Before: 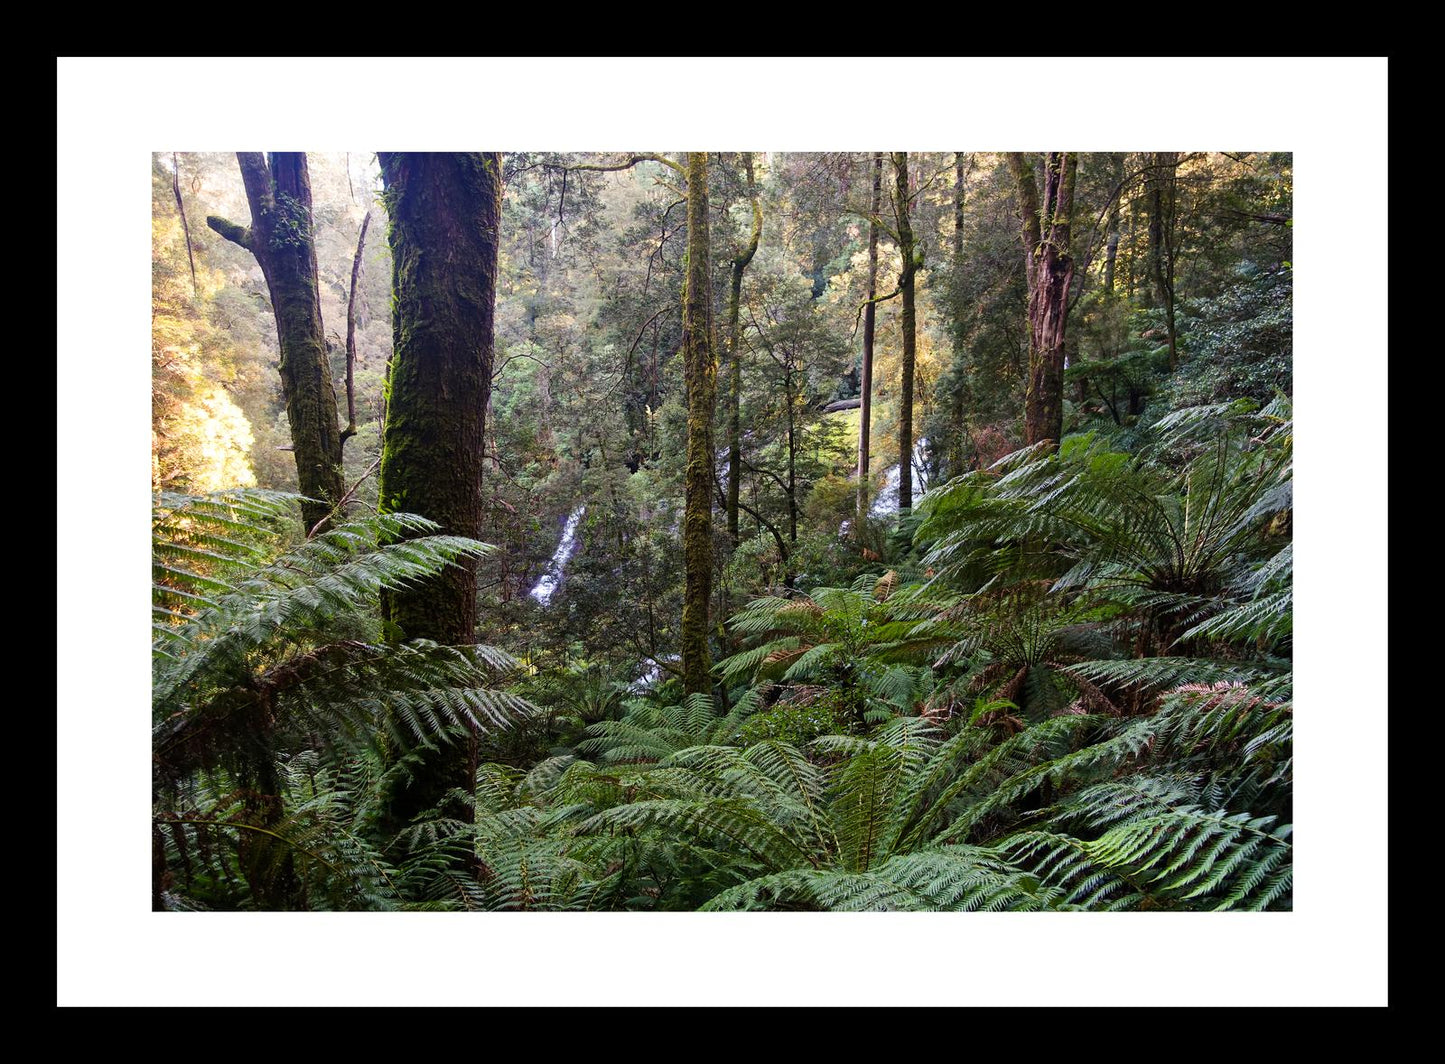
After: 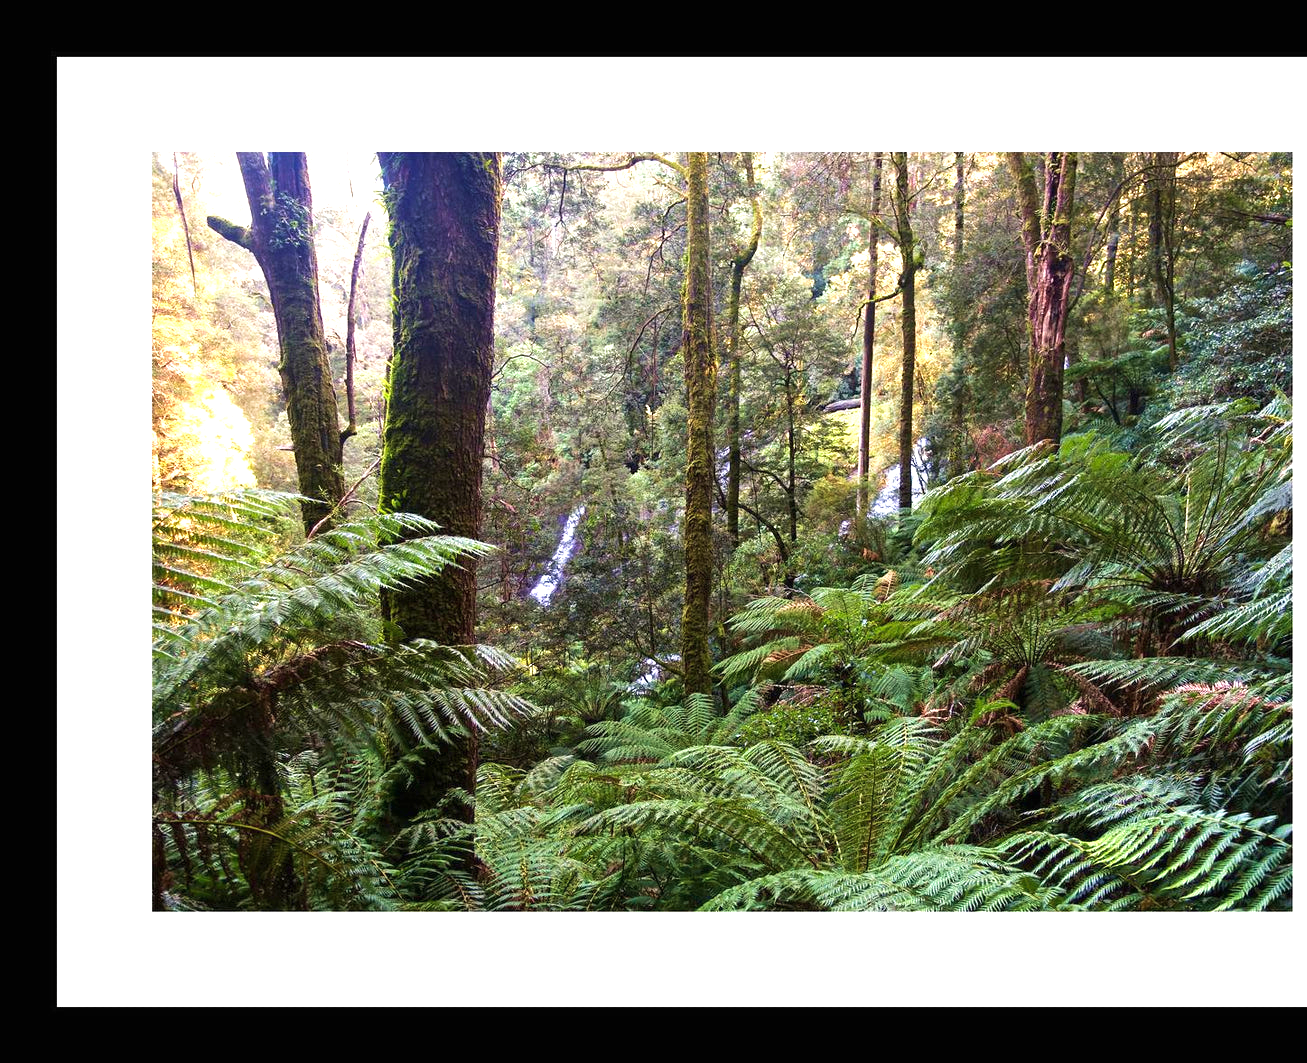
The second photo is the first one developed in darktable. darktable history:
crop: right 9.509%, bottom 0.031%
white balance: red 1.009, blue 0.985
velvia: strength 30%
exposure: black level correction 0, exposure 0.9 EV, compensate exposure bias true, compensate highlight preservation false
